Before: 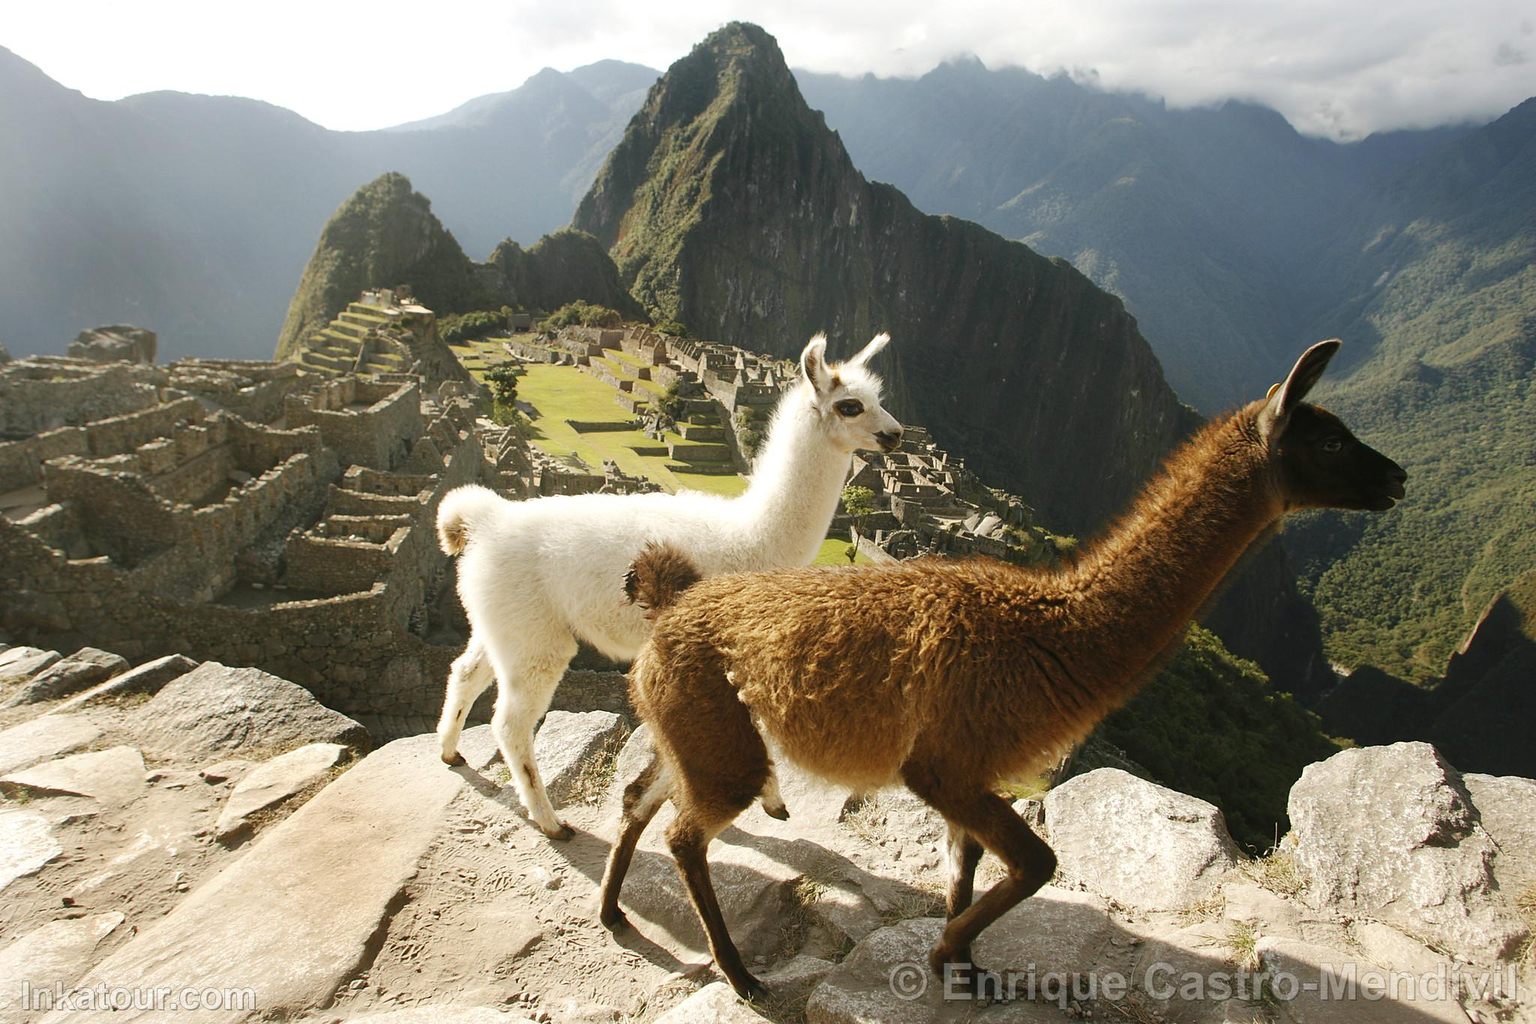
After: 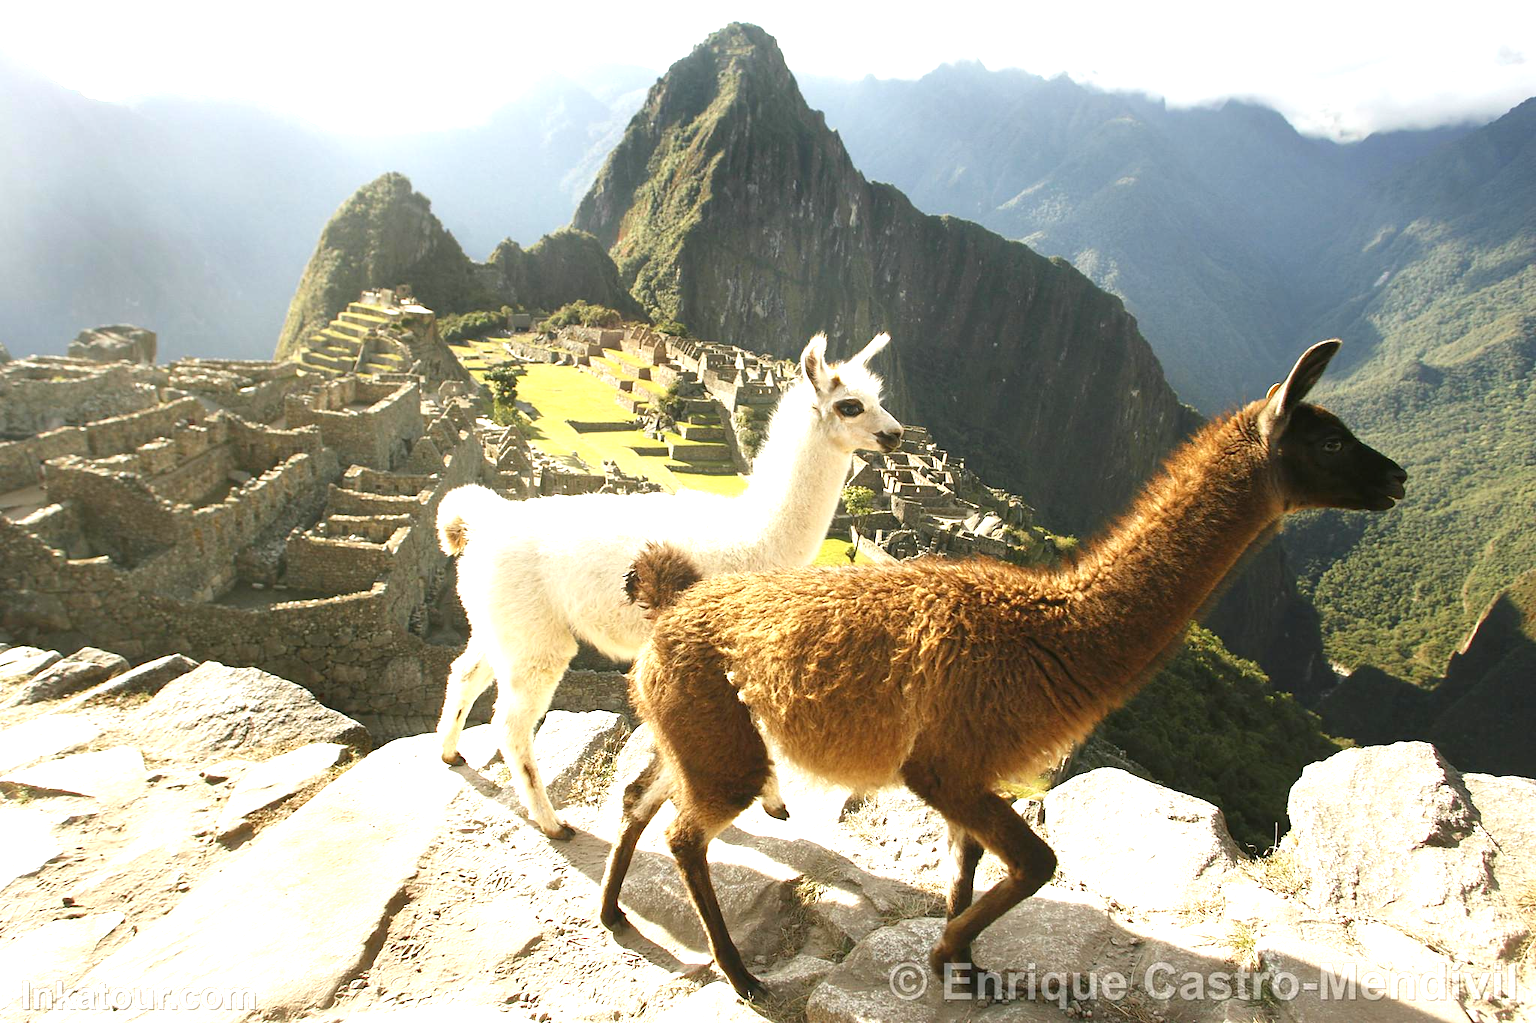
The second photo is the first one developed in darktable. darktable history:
exposure: black level correction 0.001, exposure 1.035 EV, compensate exposure bias true, compensate highlight preservation false
